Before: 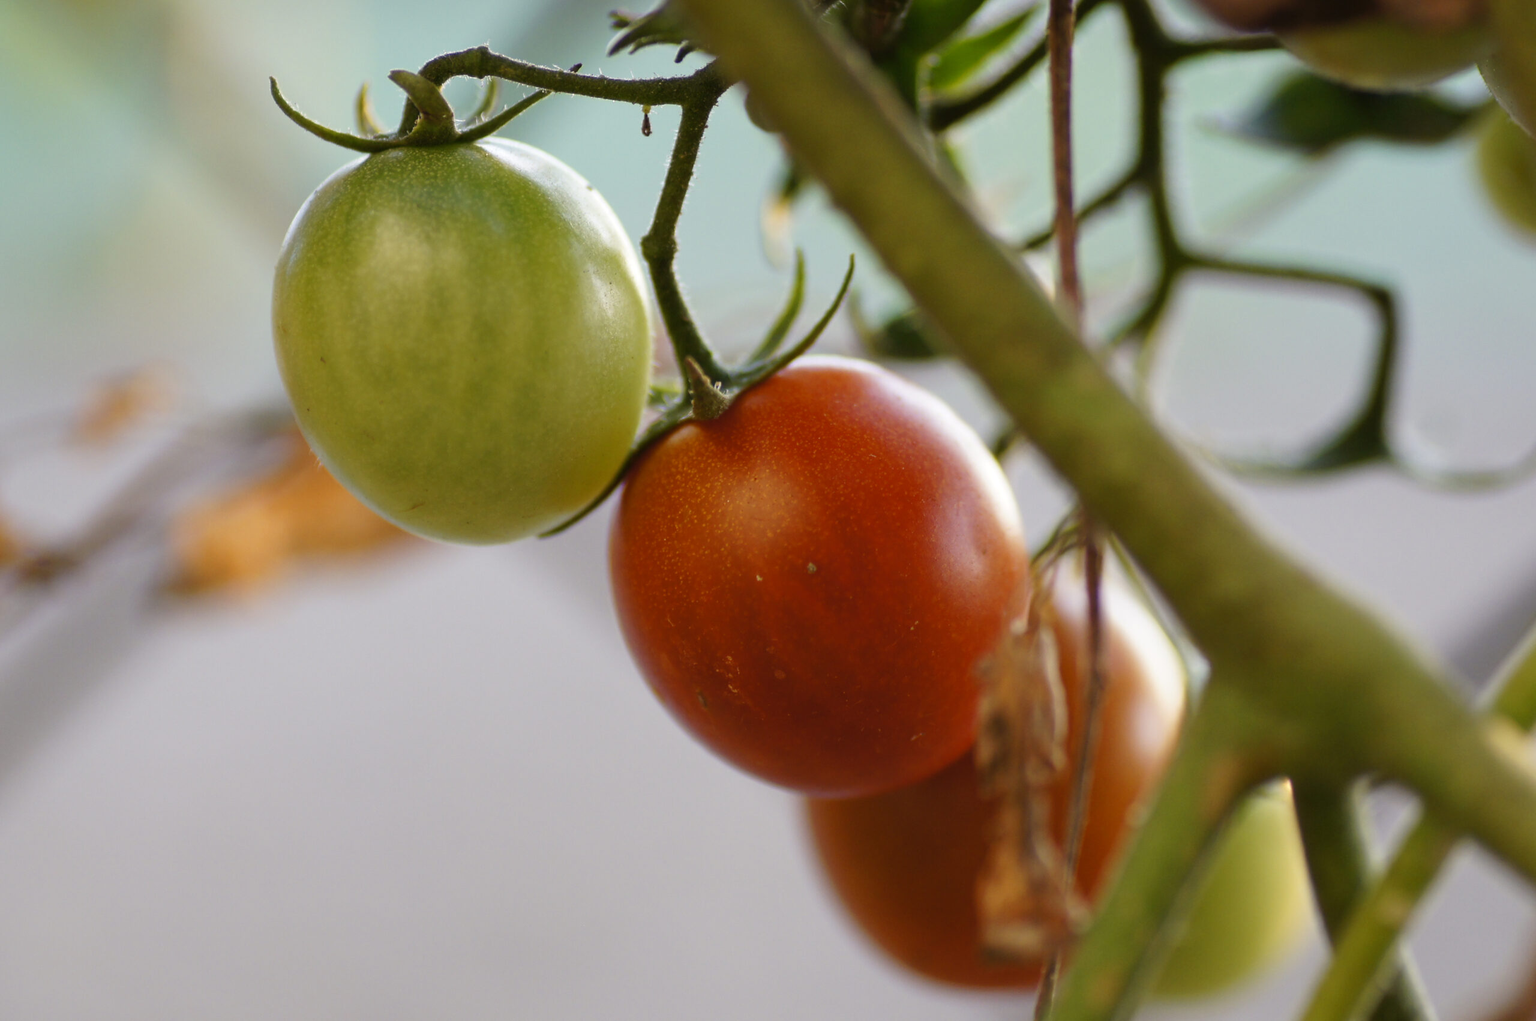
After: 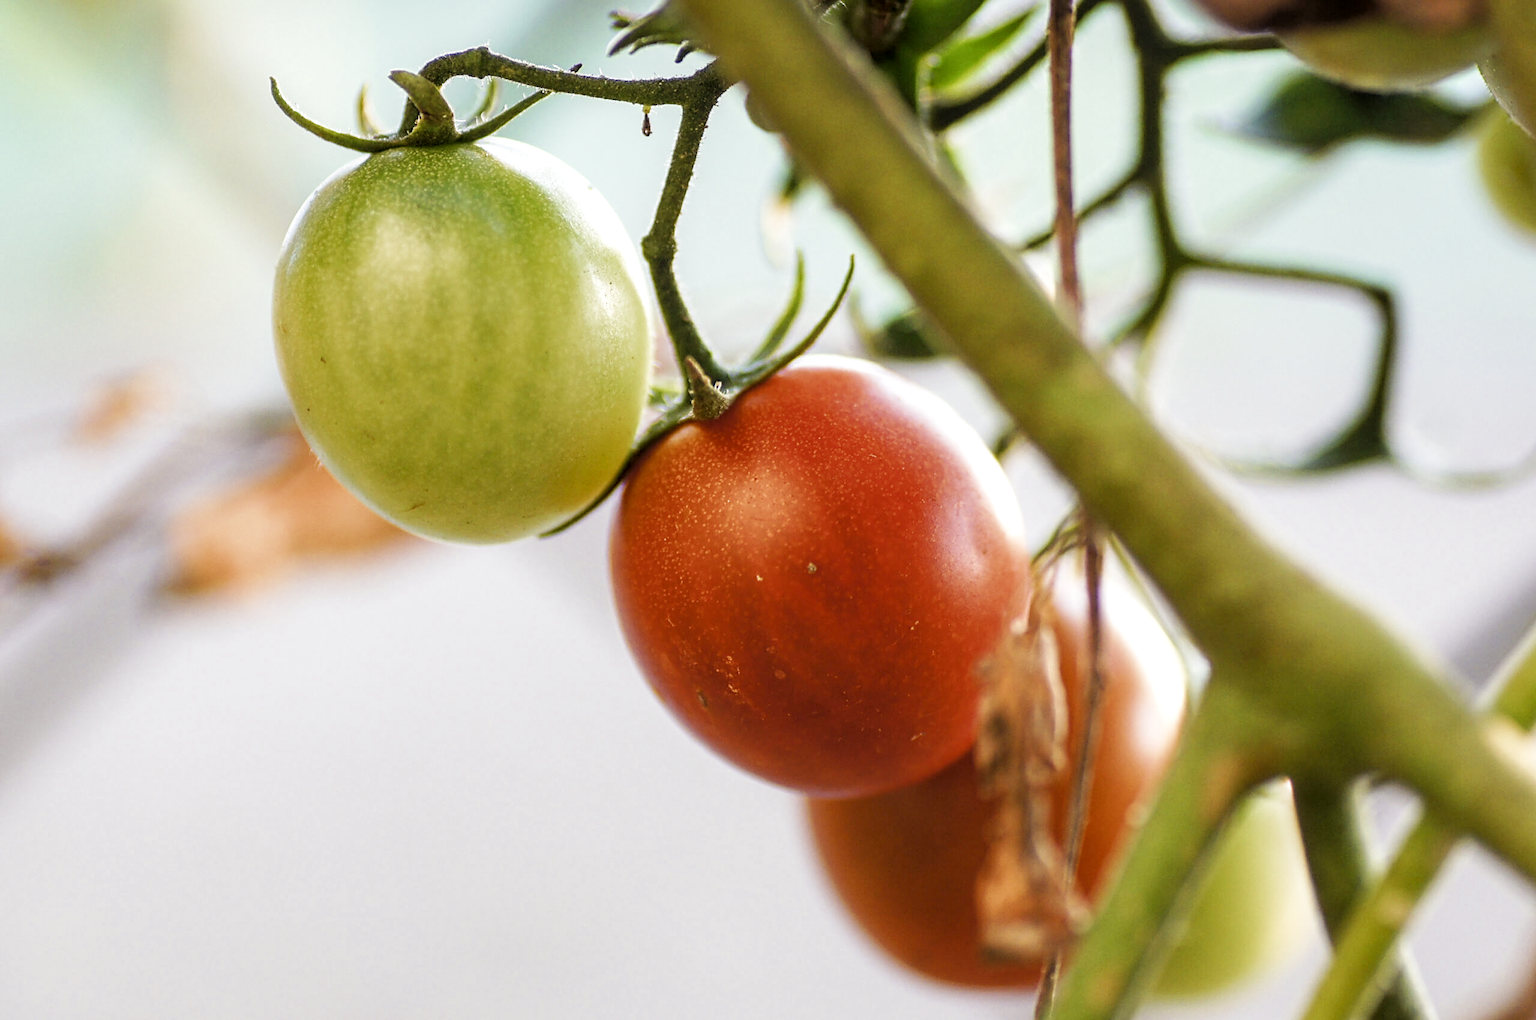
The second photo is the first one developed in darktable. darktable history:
color zones: curves: ch0 [(0.068, 0.464) (0.25, 0.5) (0.48, 0.508) (0.75, 0.536) (0.886, 0.476) (0.967, 0.456)]; ch1 [(0.066, 0.456) (0.25, 0.5) (0.616, 0.508) (0.746, 0.56) (0.934, 0.444)]
local contrast: detail 130%
sharpen: on, module defaults
contrast equalizer: octaves 7, y [[0.5, 0.5, 0.468, 0.5, 0.5, 0.5], [0.5 ×6], [0.5 ×6], [0 ×6], [0 ×6]]
filmic rgb: middle gray luminance 9.09%, black relative exposure -10.54 EV, white relative exposure 3.43 EV, threshold 3.06 EV, target black luminance 0%, hardness 5.94, latitude 59.52%, contrast 1.091, highlights saturation mix 4.69%, shadows ↔ highlights balance 29.26%, add noise in highlights 0.001, color science v3 (2019), use custom middle-gray values true, contrast in highlights soft, enable highlight reconstruction true
